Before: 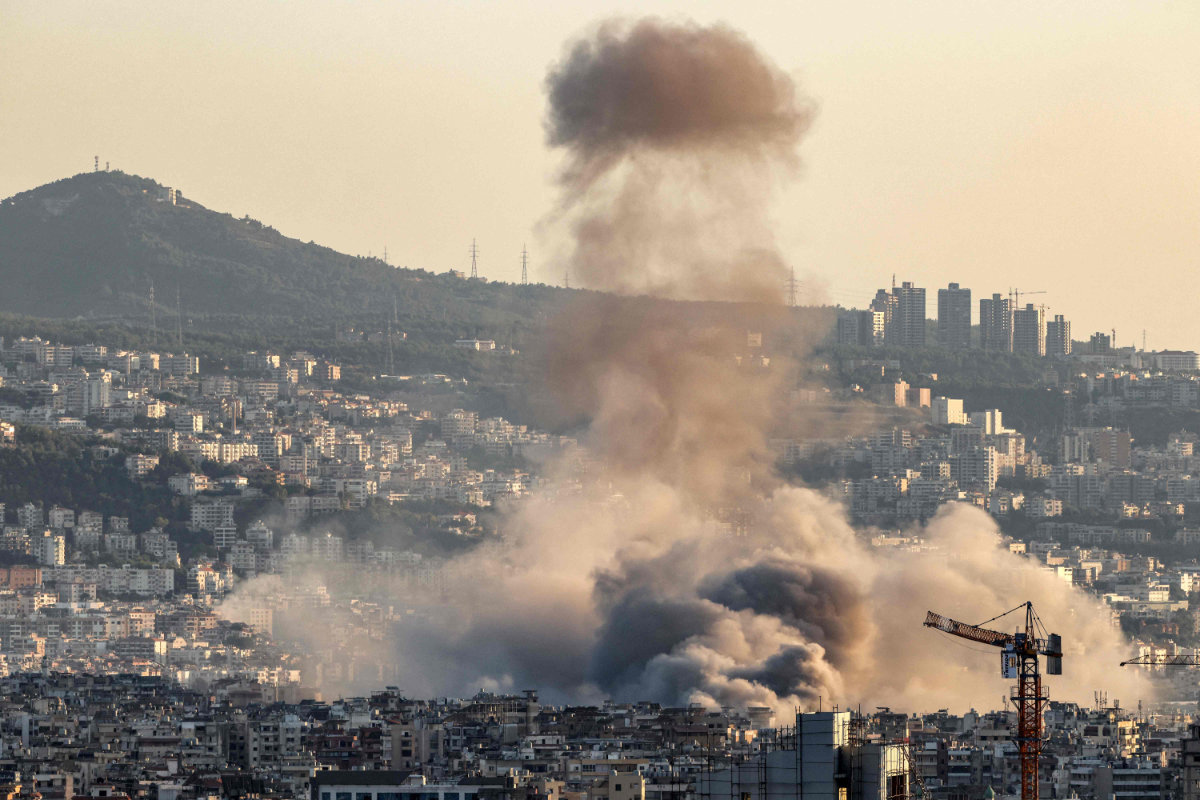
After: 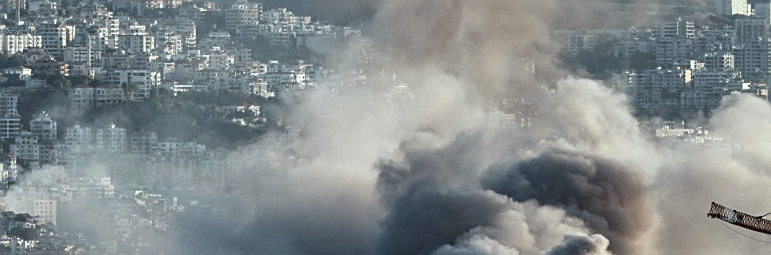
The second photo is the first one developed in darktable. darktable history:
sharpen: on, module defaults
local contrast: mode bilateral grid, contrast 26, coarseness 49, detail 124%, midtone range 0.2
color correction: highlights a* -12.9, highlights b* -17.37, saturation 0.709
crop: left 18.047%, top 51.127%, right 17.654%, bottom 16.888%
